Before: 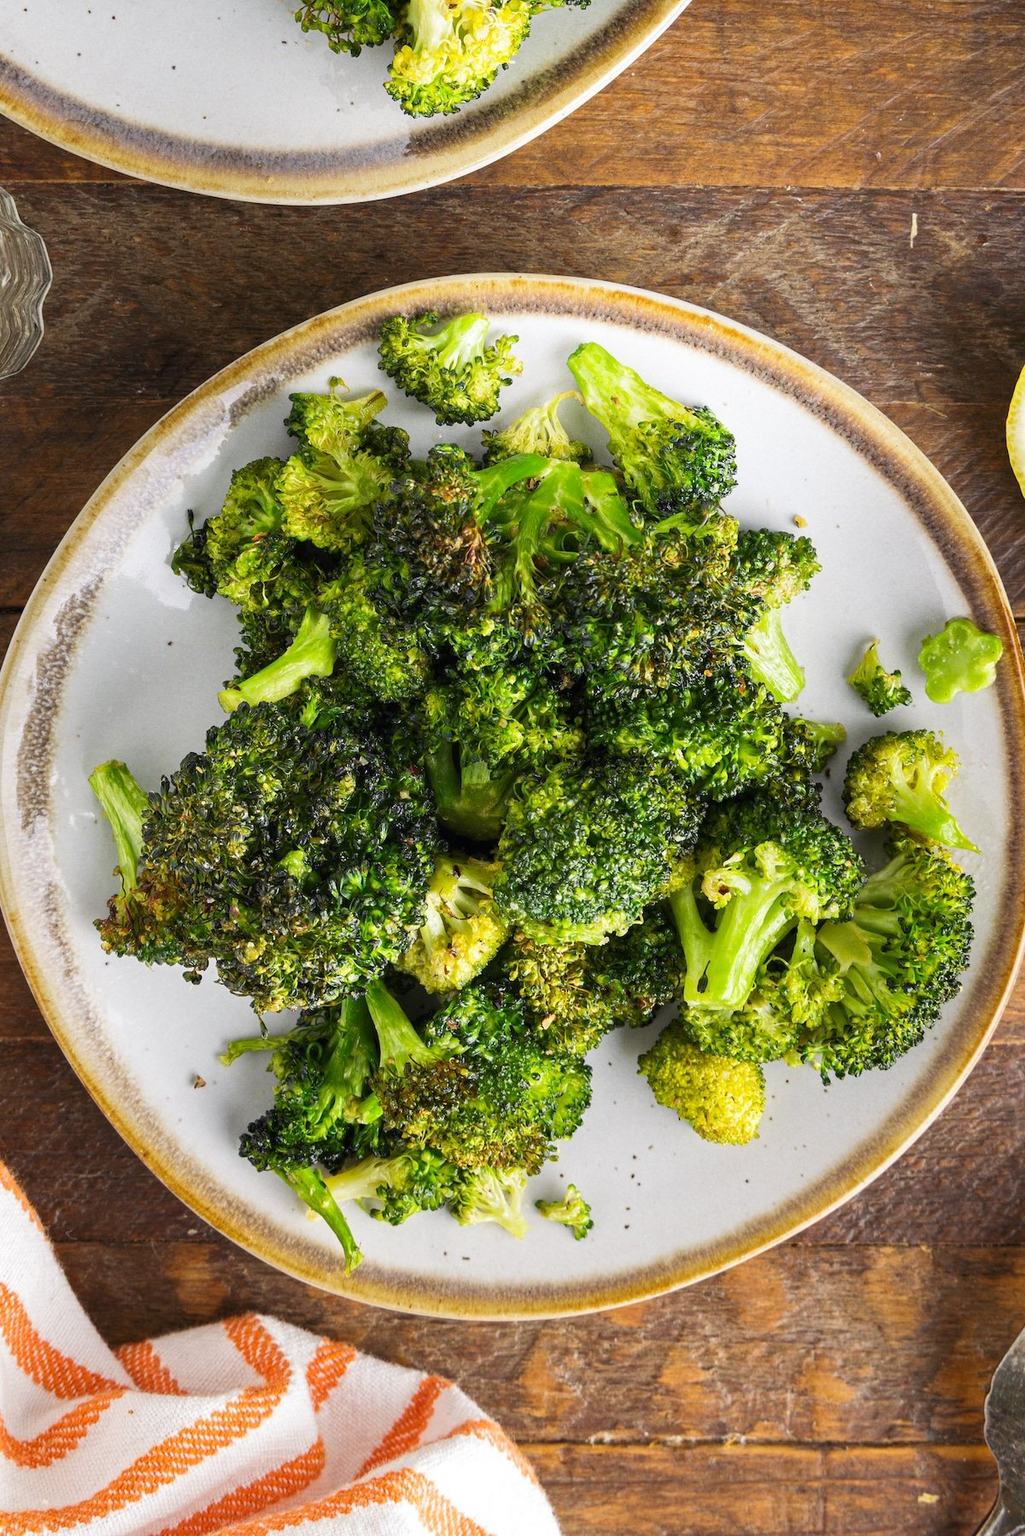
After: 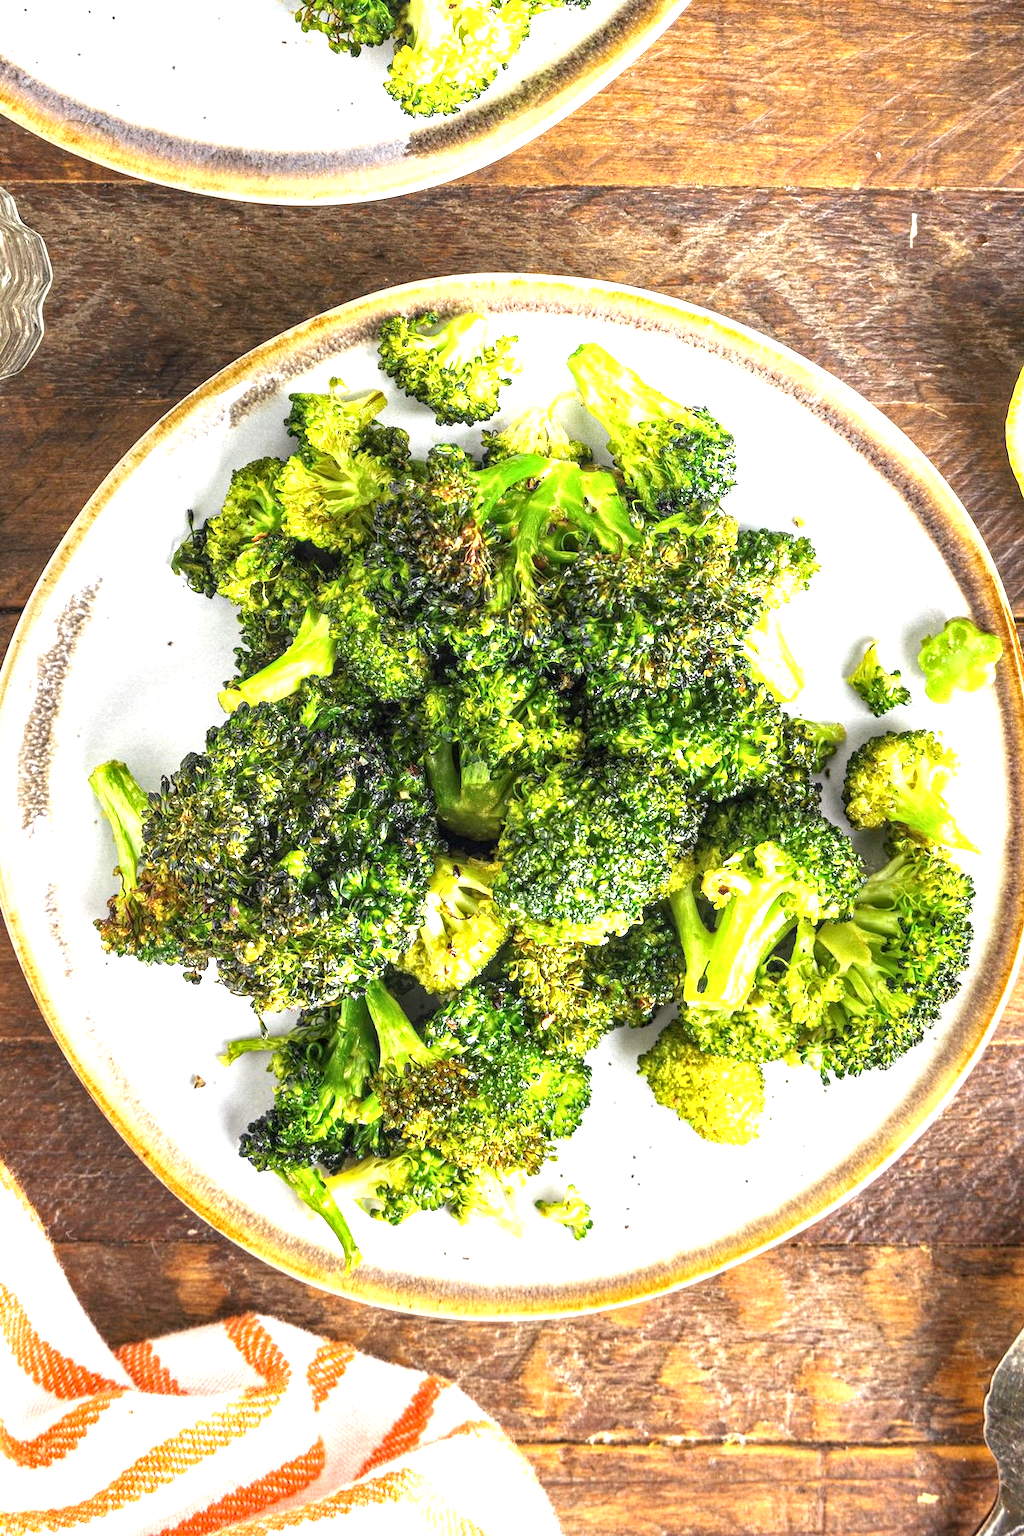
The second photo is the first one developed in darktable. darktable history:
exposure: black level correction 0, exposure 1.2 EV, compensate exposure bias true, compensate highlight preservation false
local contrast: detail 130%
